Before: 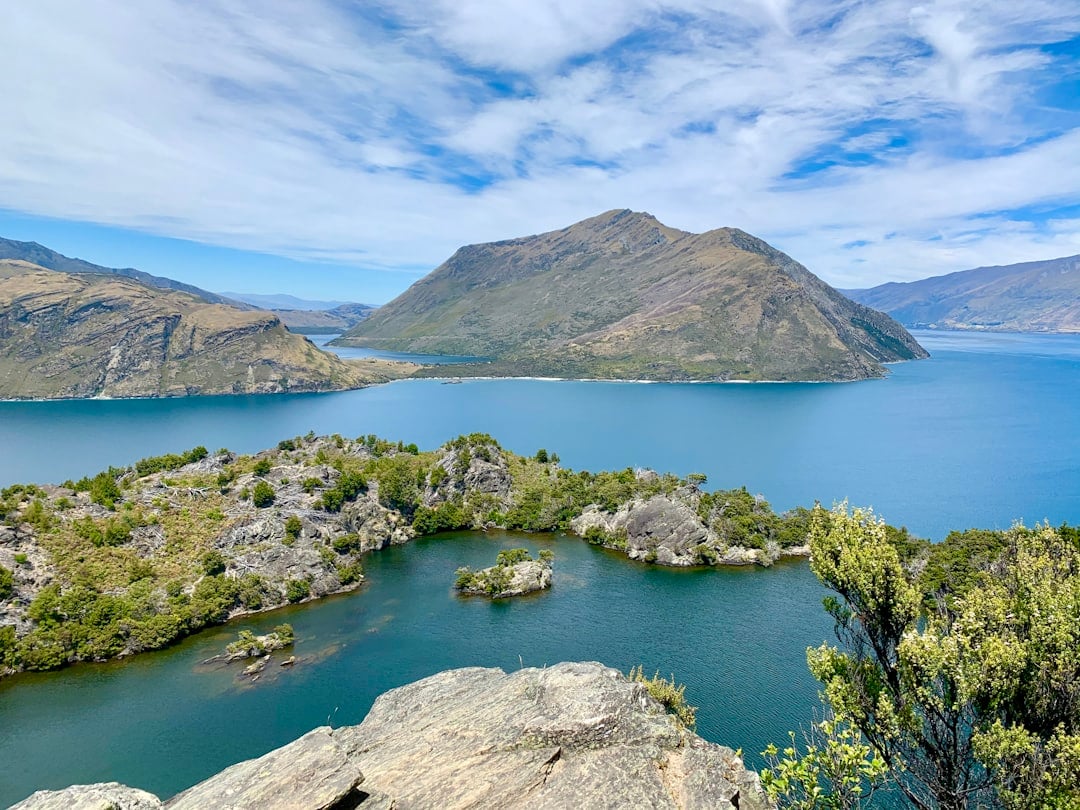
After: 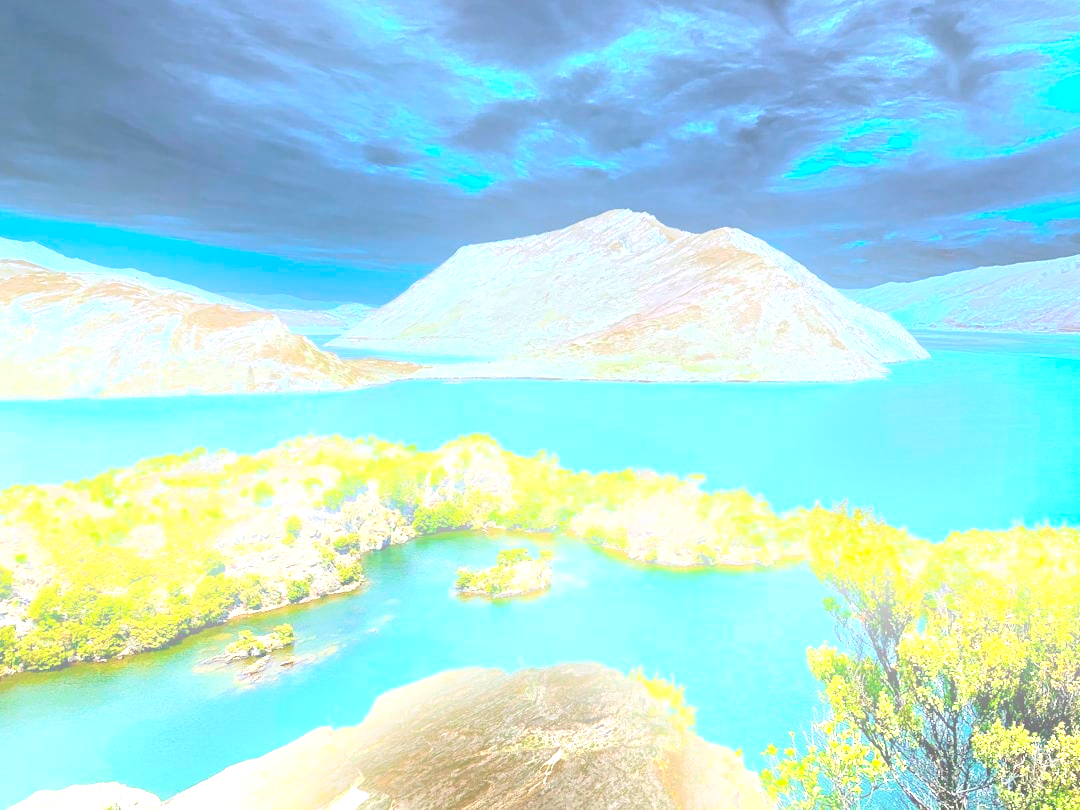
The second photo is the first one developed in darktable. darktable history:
bloom: size 16%, threshold 98%, strength 20%
exposure: exposure 2.25 EV, compensate highlight preservation false
